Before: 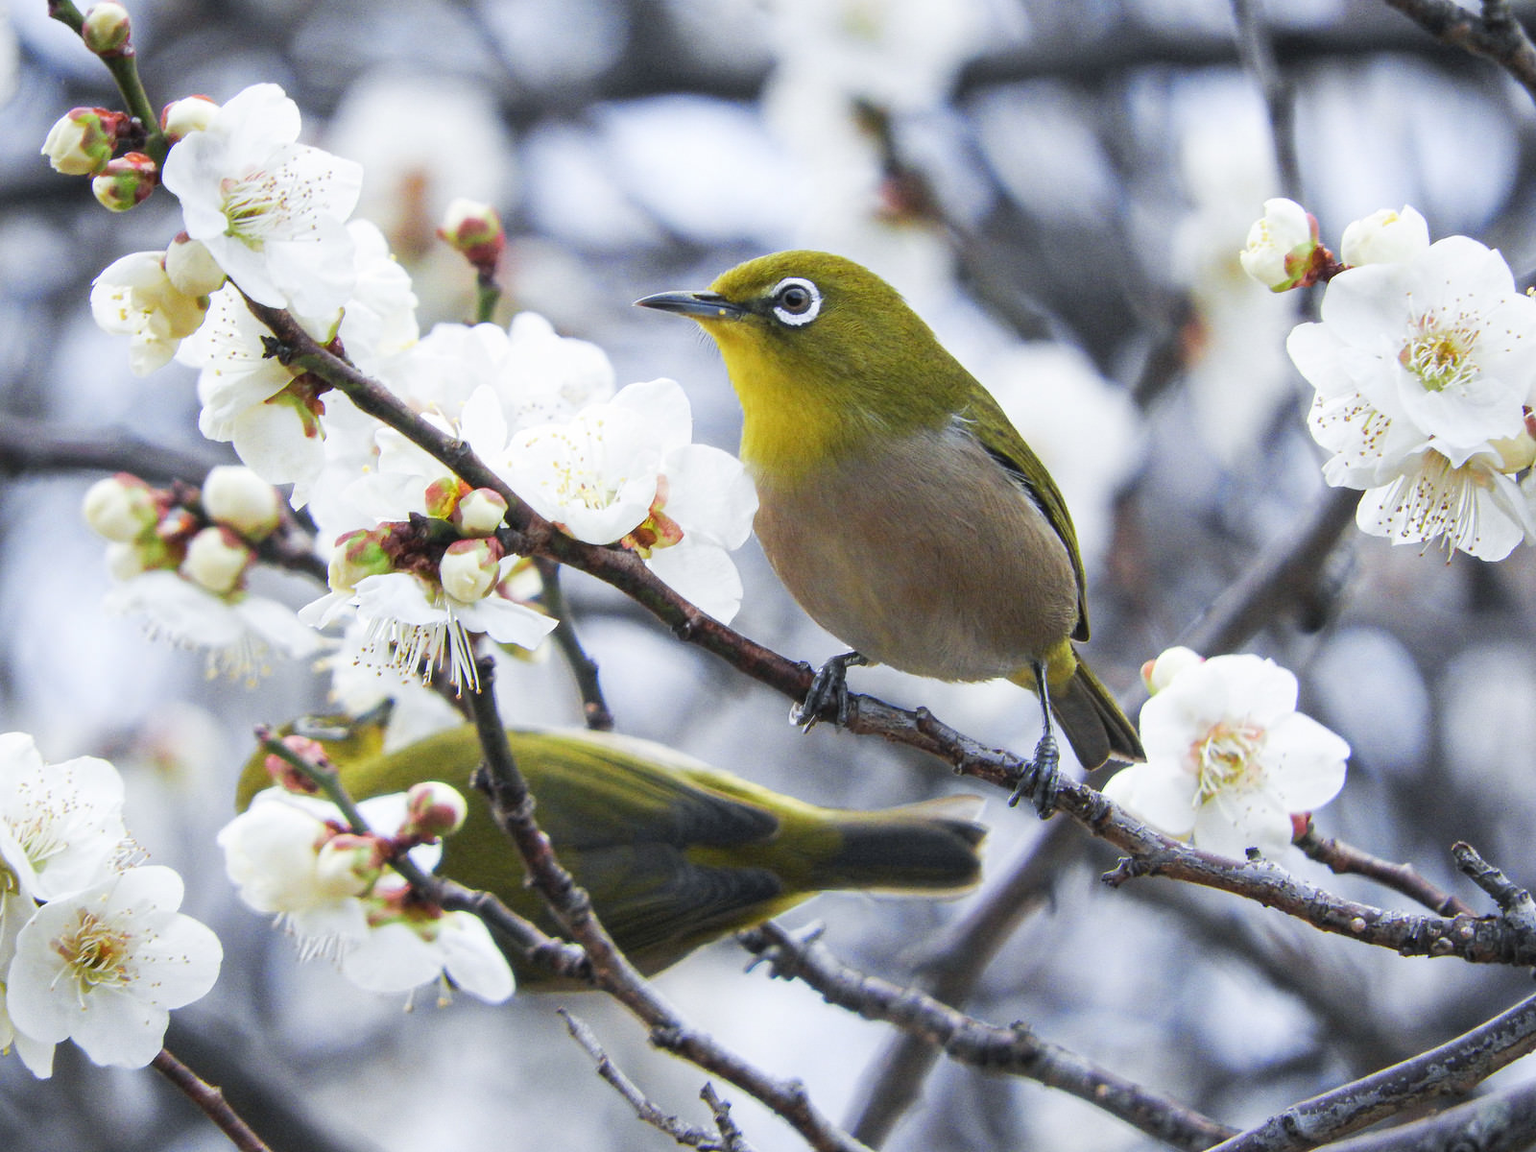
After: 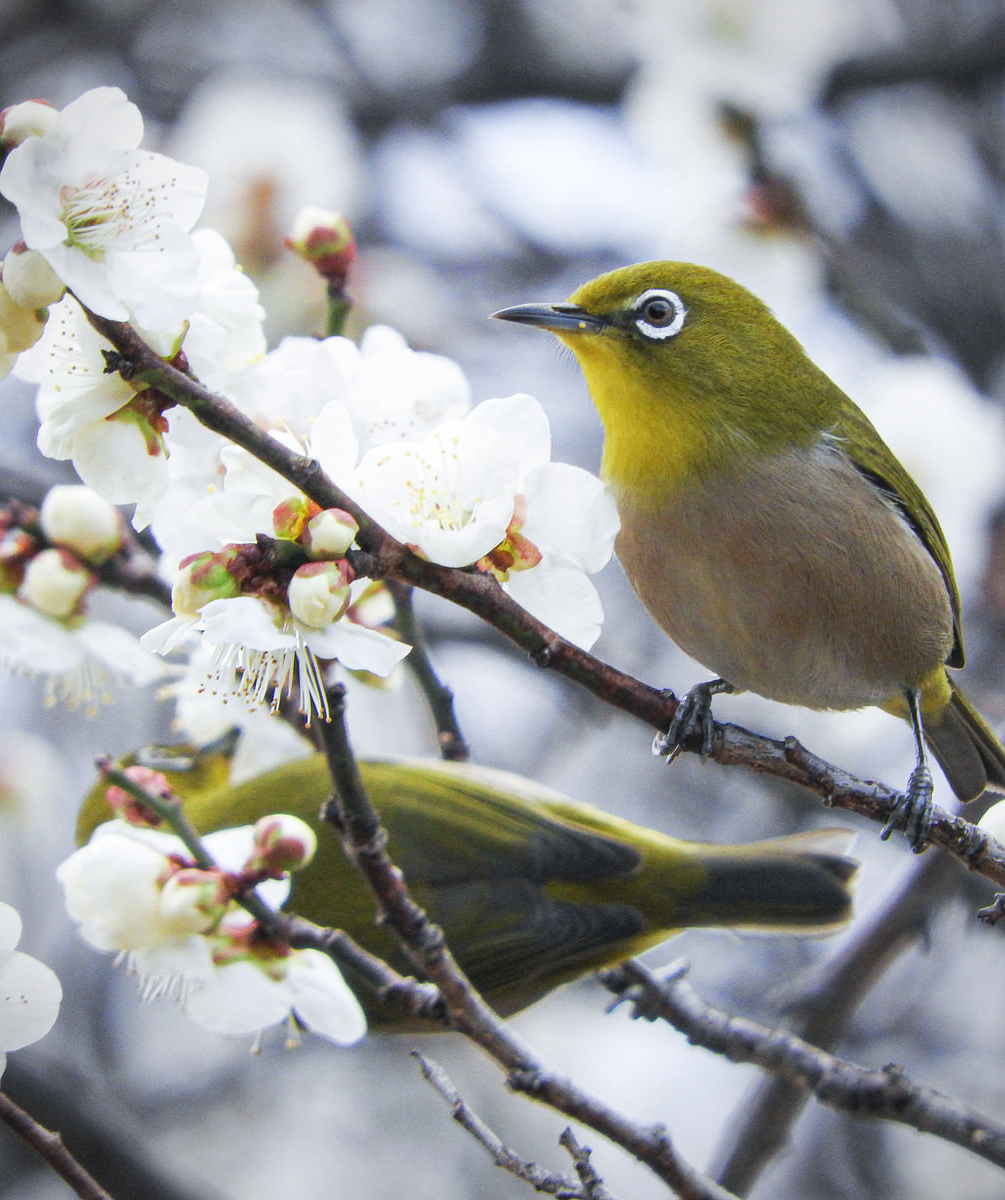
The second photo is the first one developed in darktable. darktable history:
vignetting: fall-off radius 63.6%
crop: left 10.644%, right 26.528%
